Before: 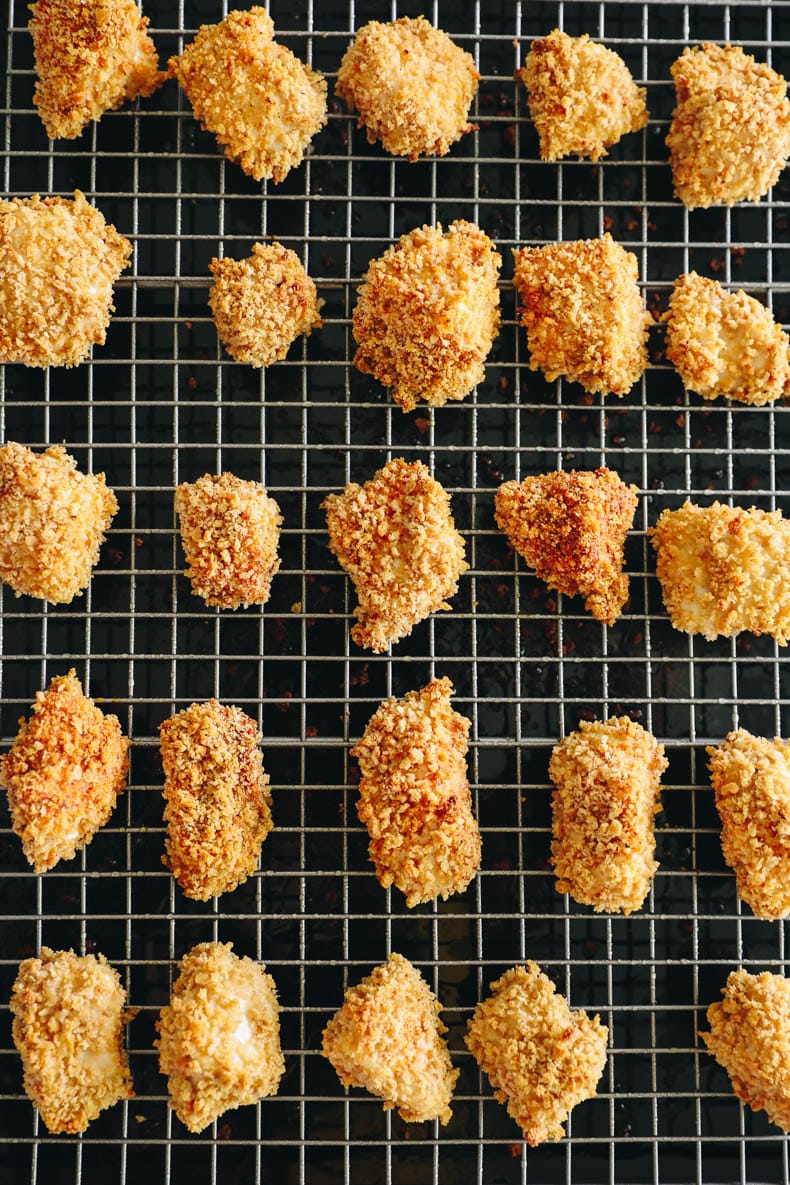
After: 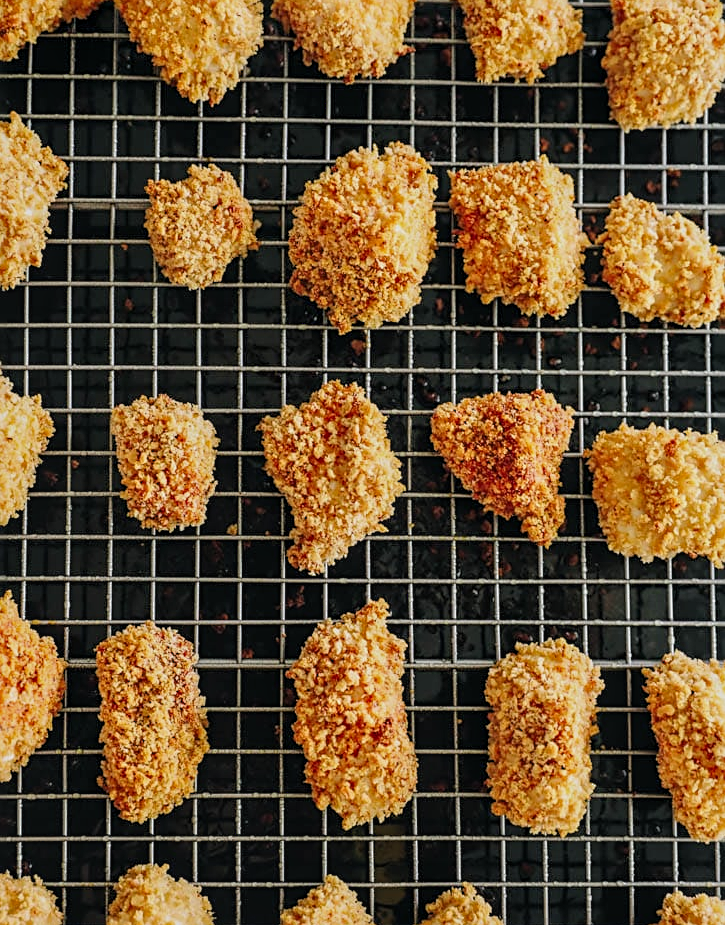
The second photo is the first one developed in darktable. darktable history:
crop: left 8.102%, top 6.613%, bottom 15.309%
local contrast: on, module defaults
filmic rgb: black relative exposure -14.86 EV, white relative exposure 3 EV, target black luminance 0%, hardness 9.26, latitude 98.15%, contrast 0.911, shadows ↔ highlights balance 0.361%, color science v6 (2022)
sharpen: radius 2.492, amount 0.336
